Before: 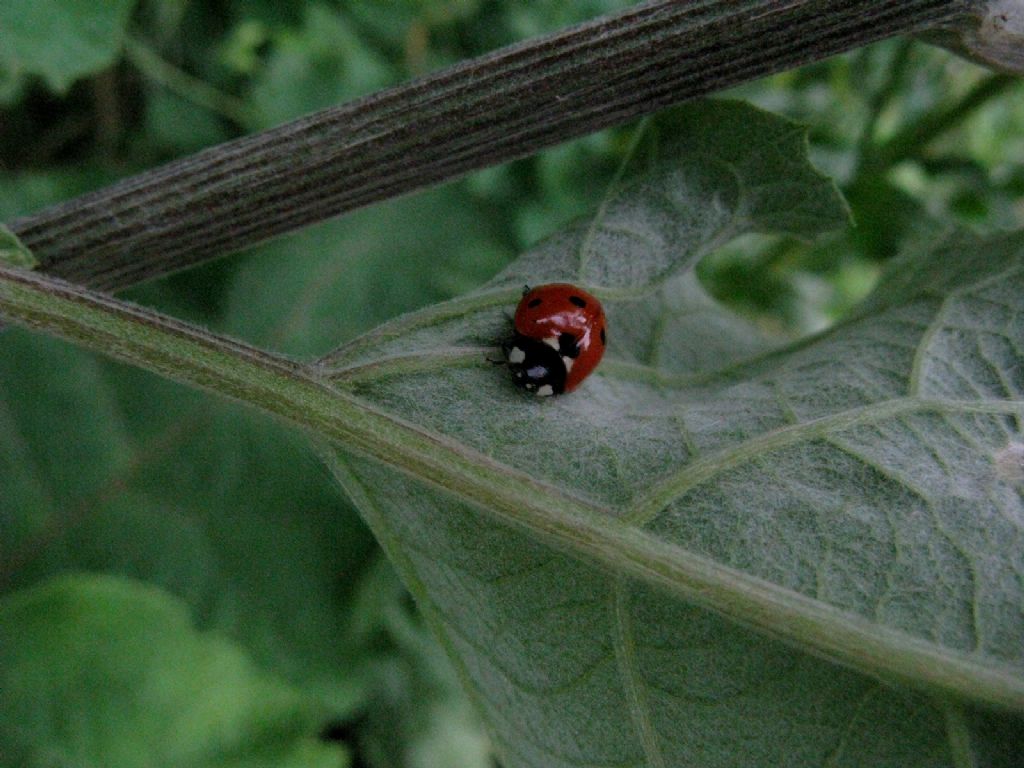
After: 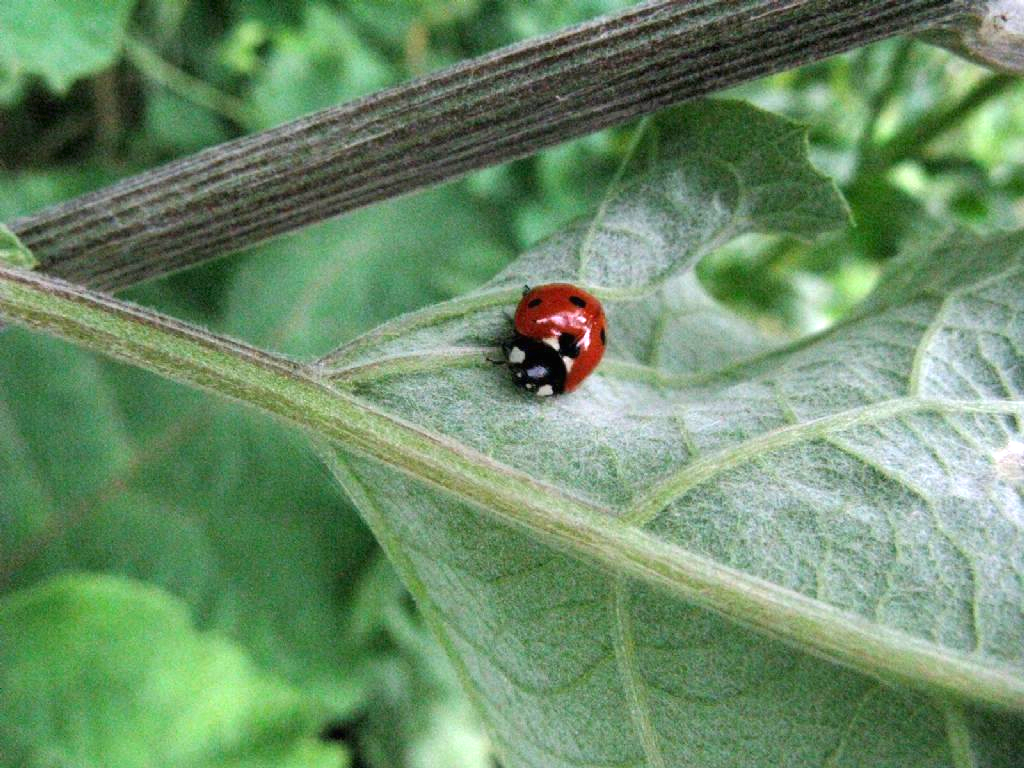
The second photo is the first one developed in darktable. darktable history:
tone equalizer: on, module defaults
exposure: black level correction 0, exposure 1.745 EV, compensate highlight preservation false
